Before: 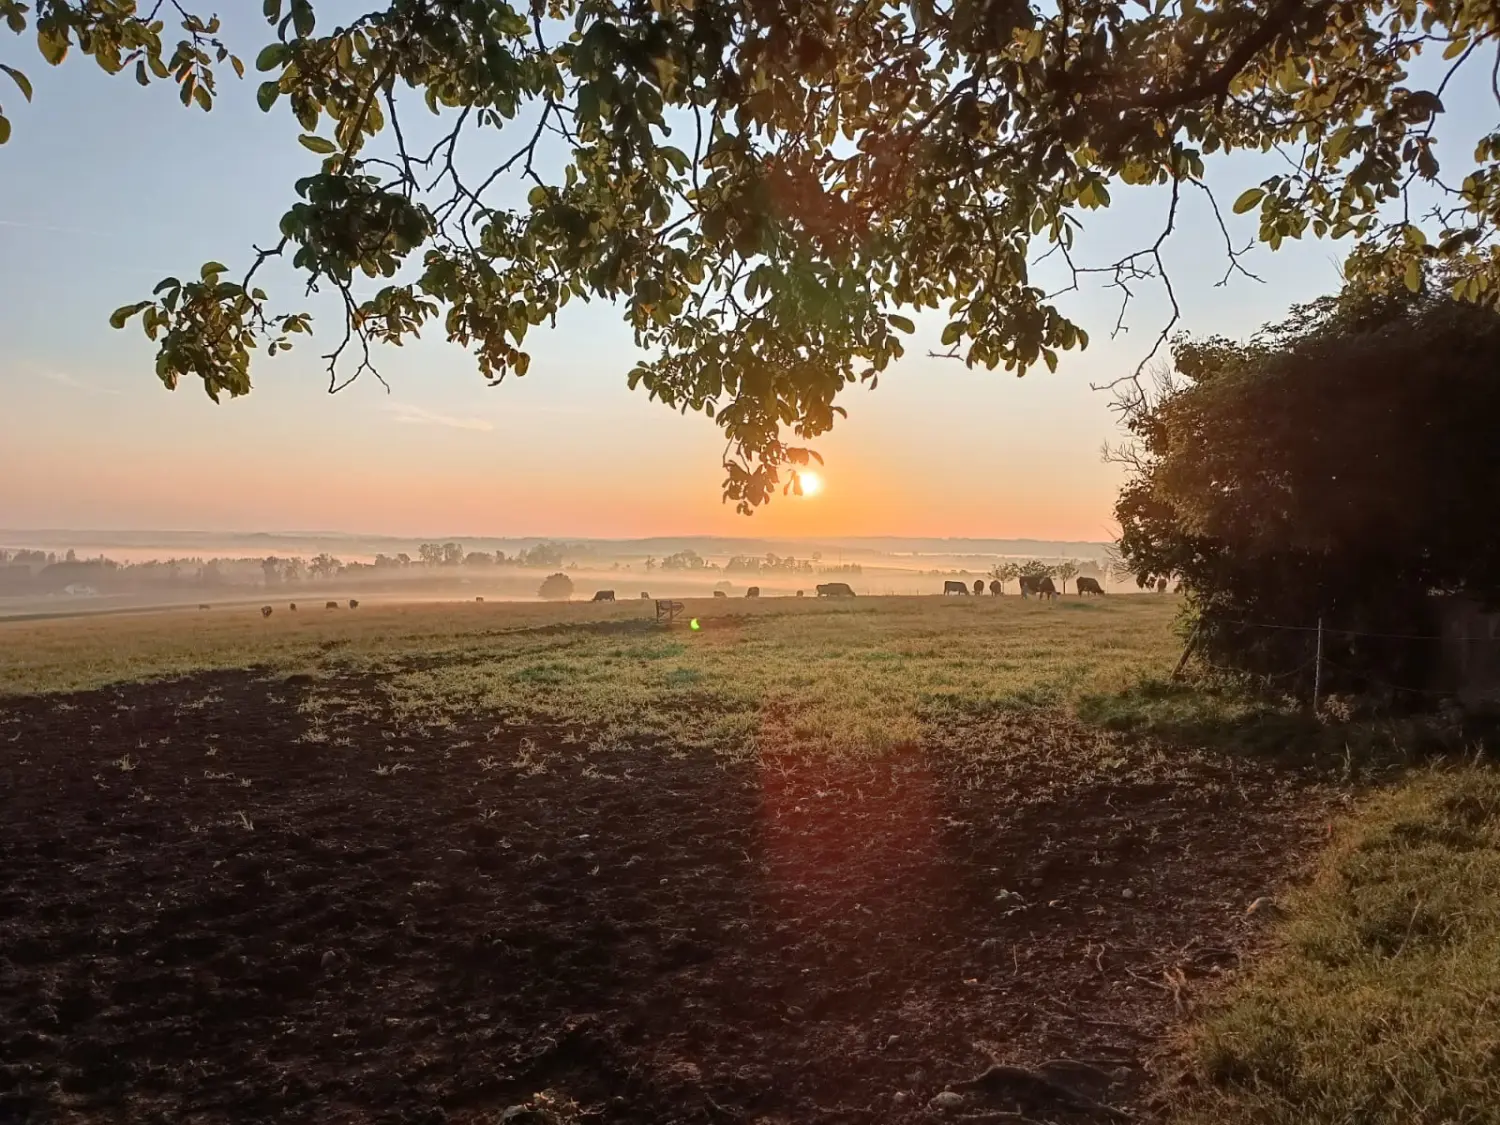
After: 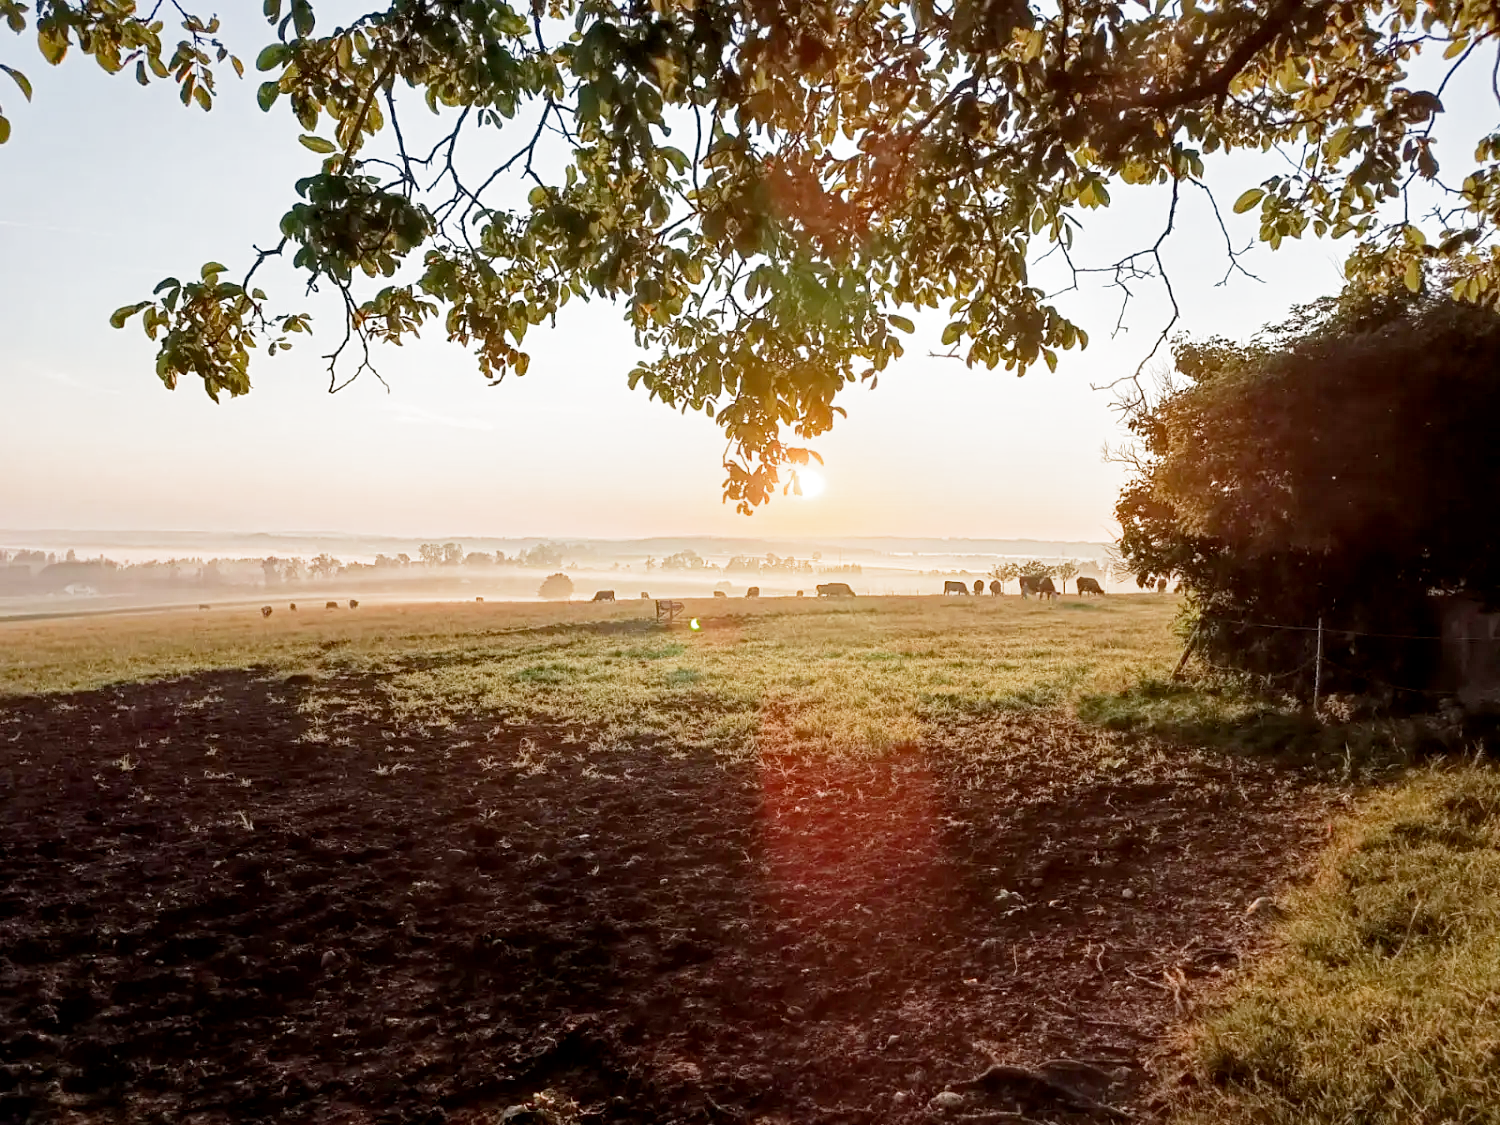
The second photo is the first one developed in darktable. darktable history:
filmic rgb: middle gray luminance 9.23%, black relative exposure -10.55 EV, white relative exposure 3.45 EV, threshold 6 EV, target black luminance 0%, hardness 5.98, latitude 59.69%, contrast 1.087, highlights saturation mix 5%, shadows ↔ highlights balance 29.23%, add noise in highlights 0, preserve chrominance no, color science v3 (2019), use custom middle-gray values true, iterations of high-quality reconstruction 0, contrast in highlights soft, enable highlight reconstruction true
local contrast: highlights 100%, shadows 100%, detail 120%, midtone range 0.2
